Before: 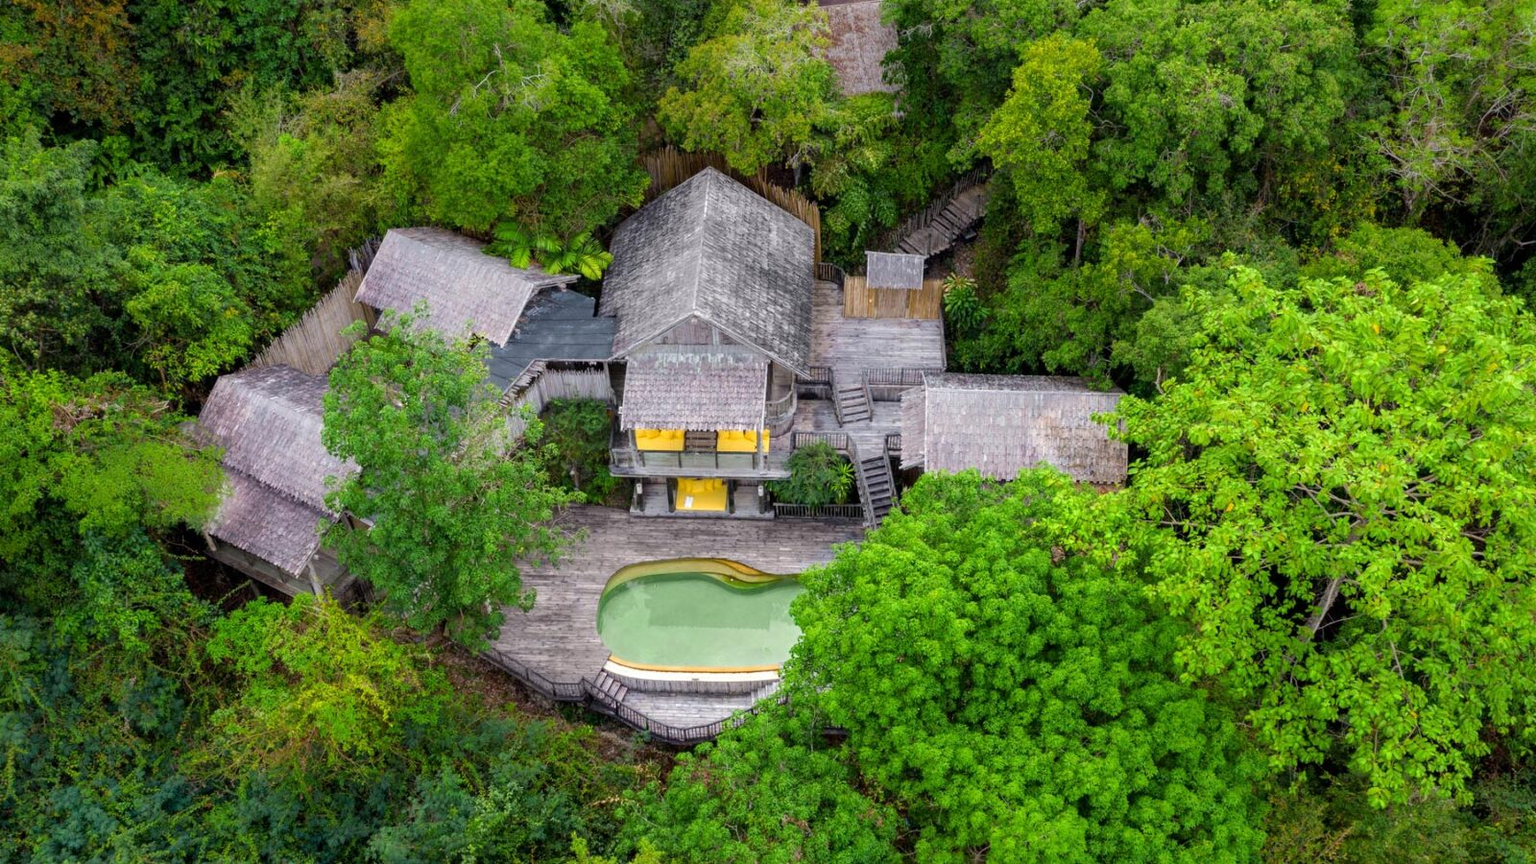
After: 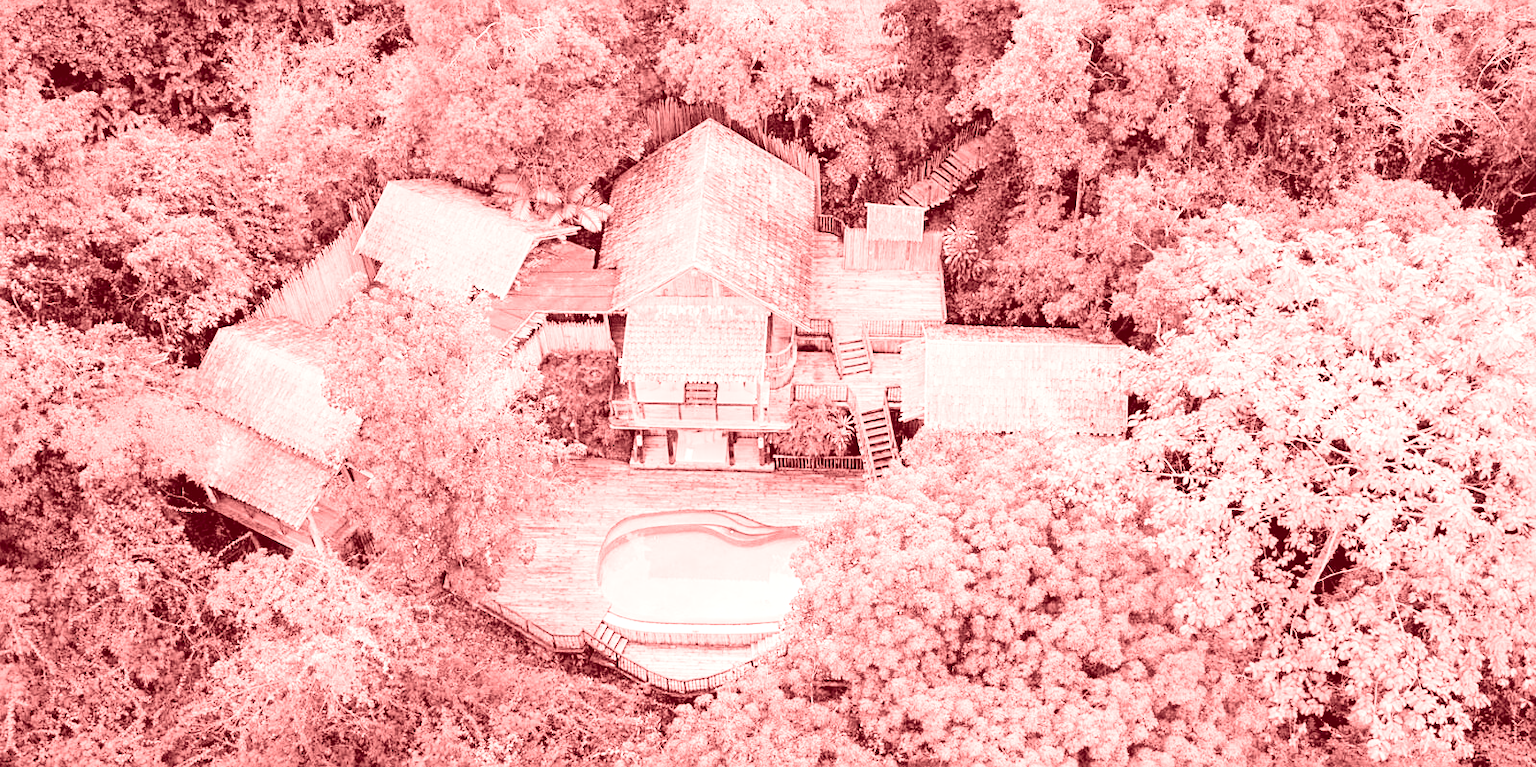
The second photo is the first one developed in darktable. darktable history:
colorize: saturation 60%, source mix 100%
sharpen: on, module defaults
white balance: red 1.123, blue 0.83
filmic rgb: black relative exposure -7.65 EV, white relative exposure 4.56 EV, hardness 3.61
exposure: black level correction 0, exposure 2 EV, compensate highlight preservation false
crop and rotate: top 5.609%, bottom 5.609%
